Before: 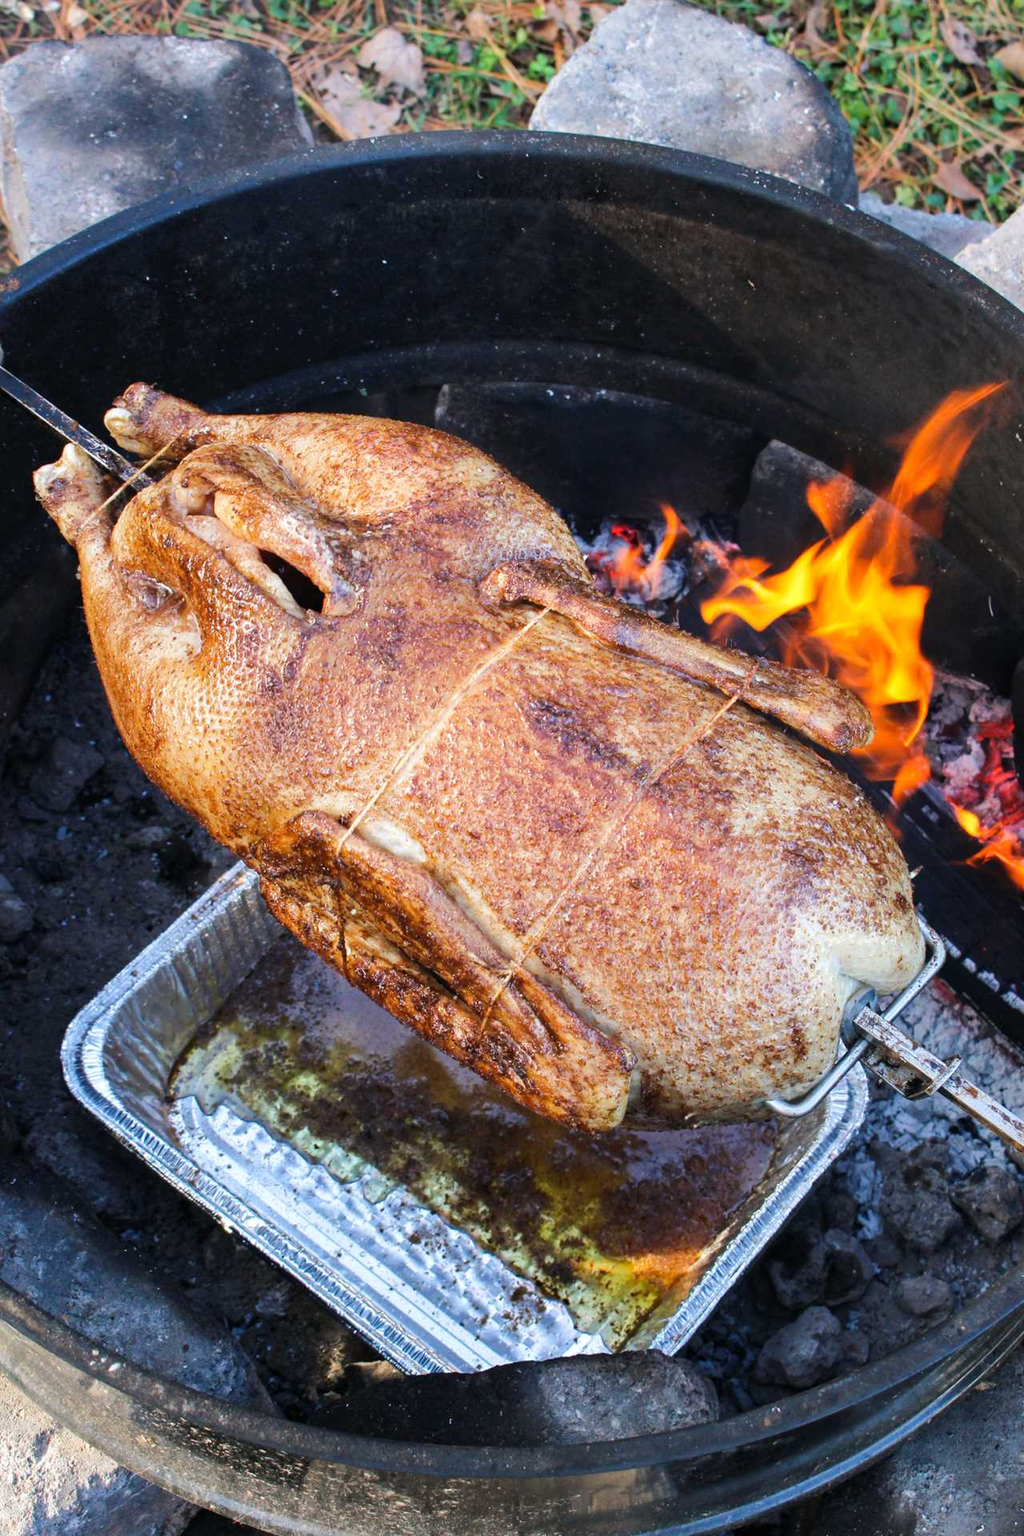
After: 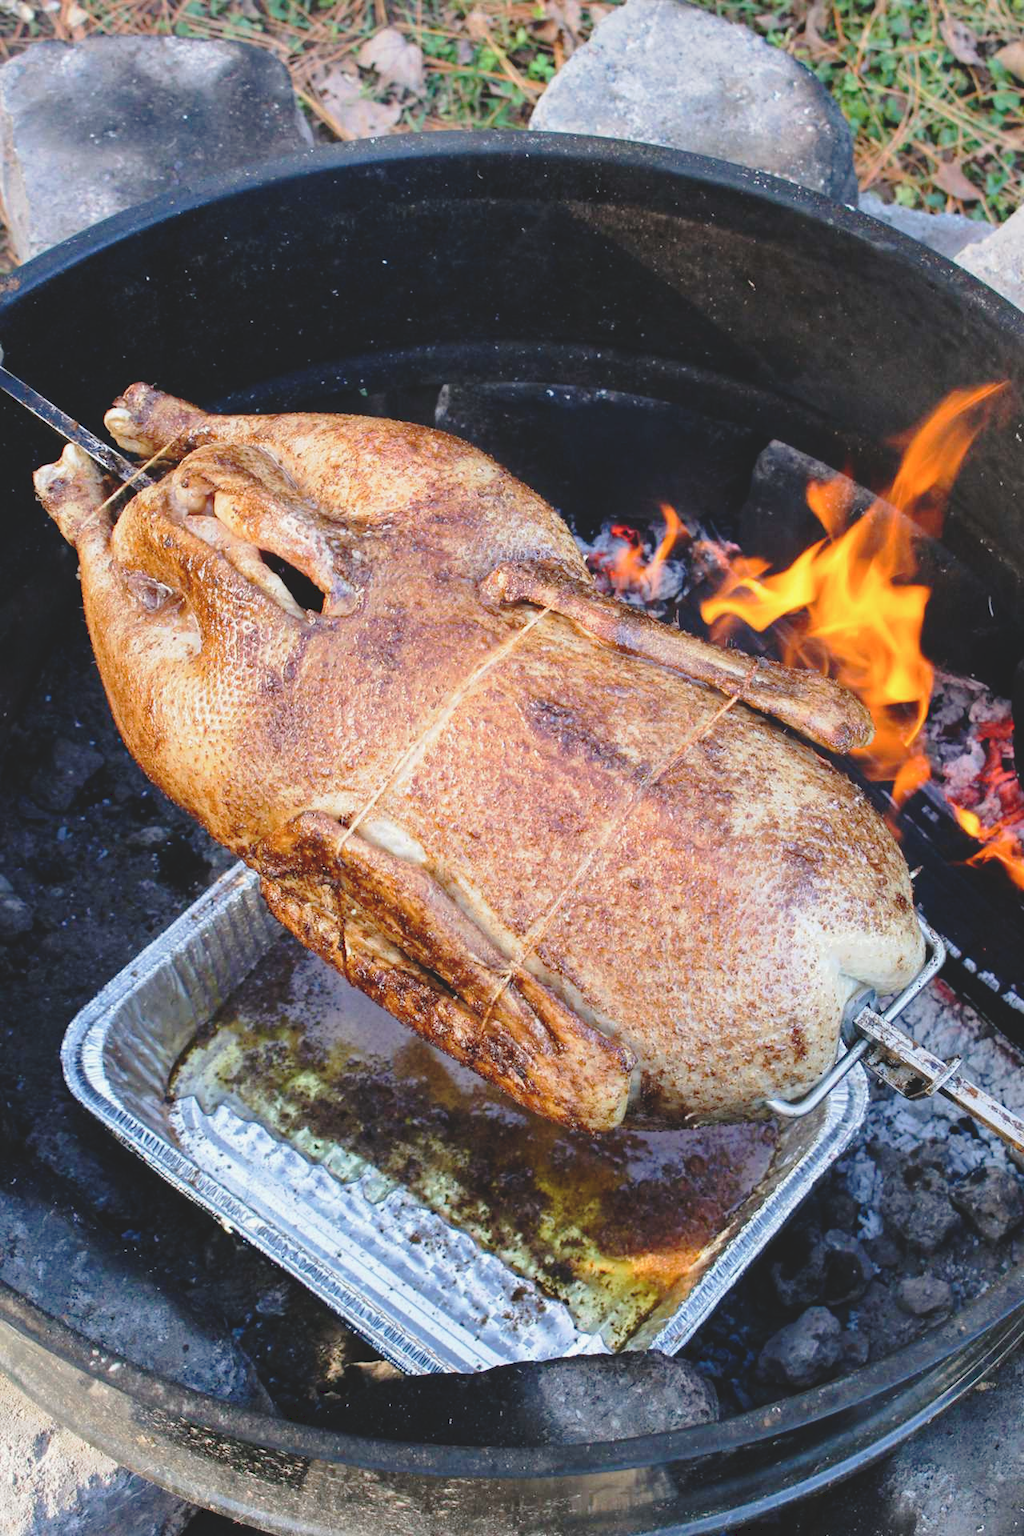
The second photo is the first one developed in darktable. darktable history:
exposure: exposure -0.116 EV, compensate exposure bias true, compensate highlight preservation false
tone curve: curves: ch0 [(0, 0) (0.003, 0.128) (0.011, 0.133) (0.025, 0.133) (0.044, 0.141) (0.069, 0.152) (0.1, 0.169) (0.136, 0.201) (0.177, 0.239) (0.224, 0.294) (0.277, 0.358) (0.335, 0.428) (0.399, 0.488) (0.468, 0.55) (0.543, 0.611) (0.623, 0.678) (0.709, 0.755) (0.801, 0.843) (0.898, 0.91) (1, 1)], preserve colors none
